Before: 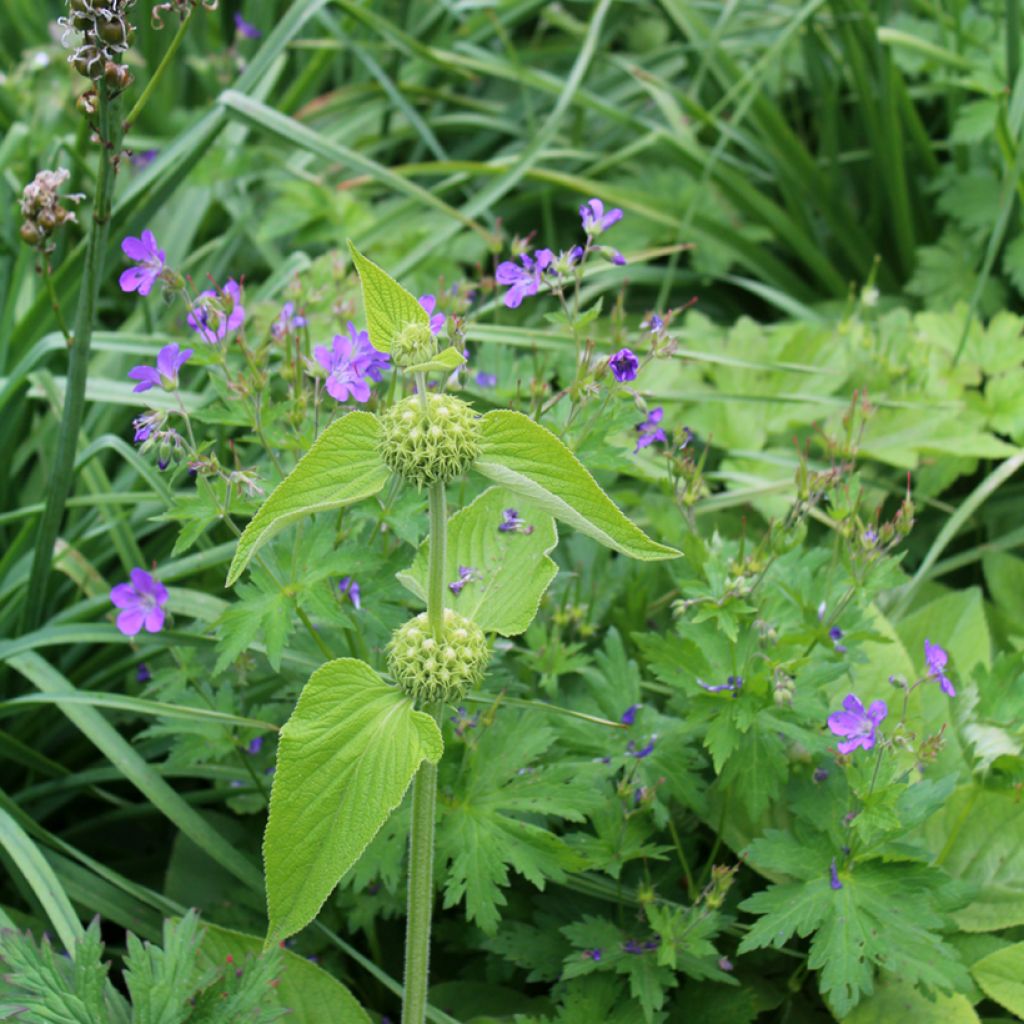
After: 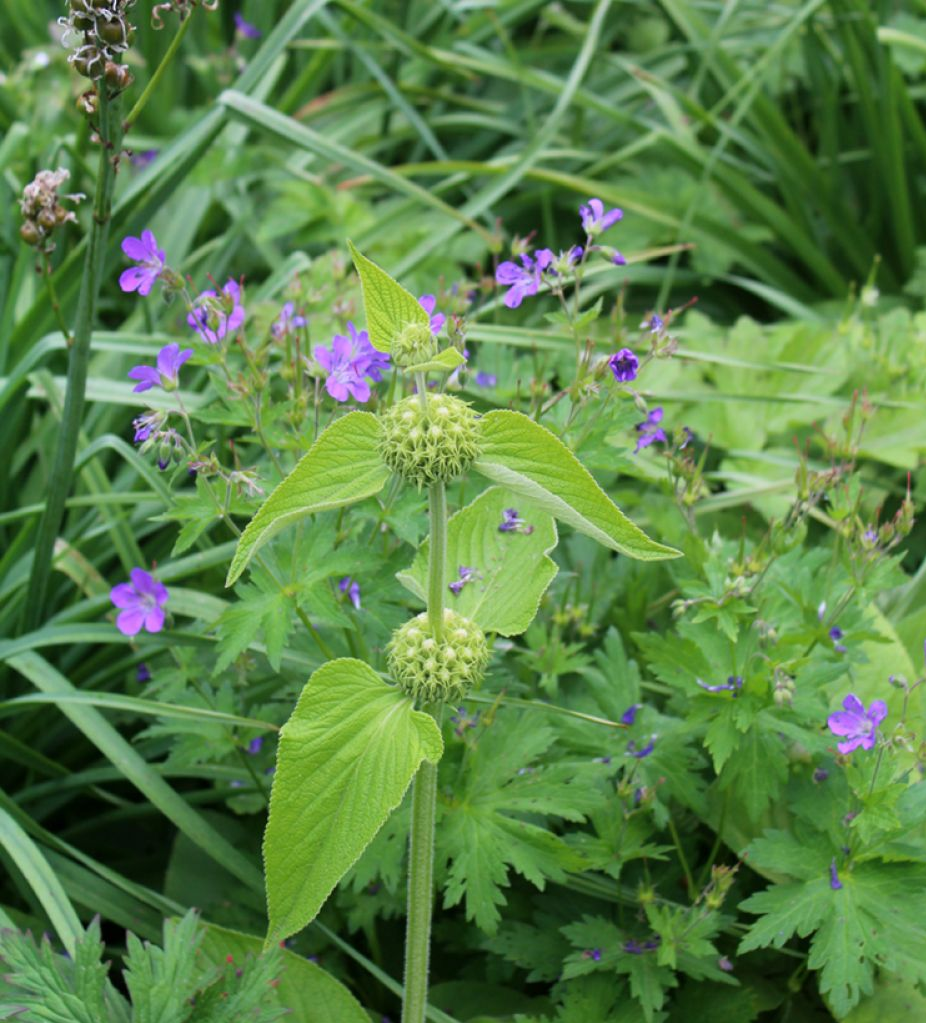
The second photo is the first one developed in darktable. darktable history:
crop: right 9.484%, bottom 0.031%
